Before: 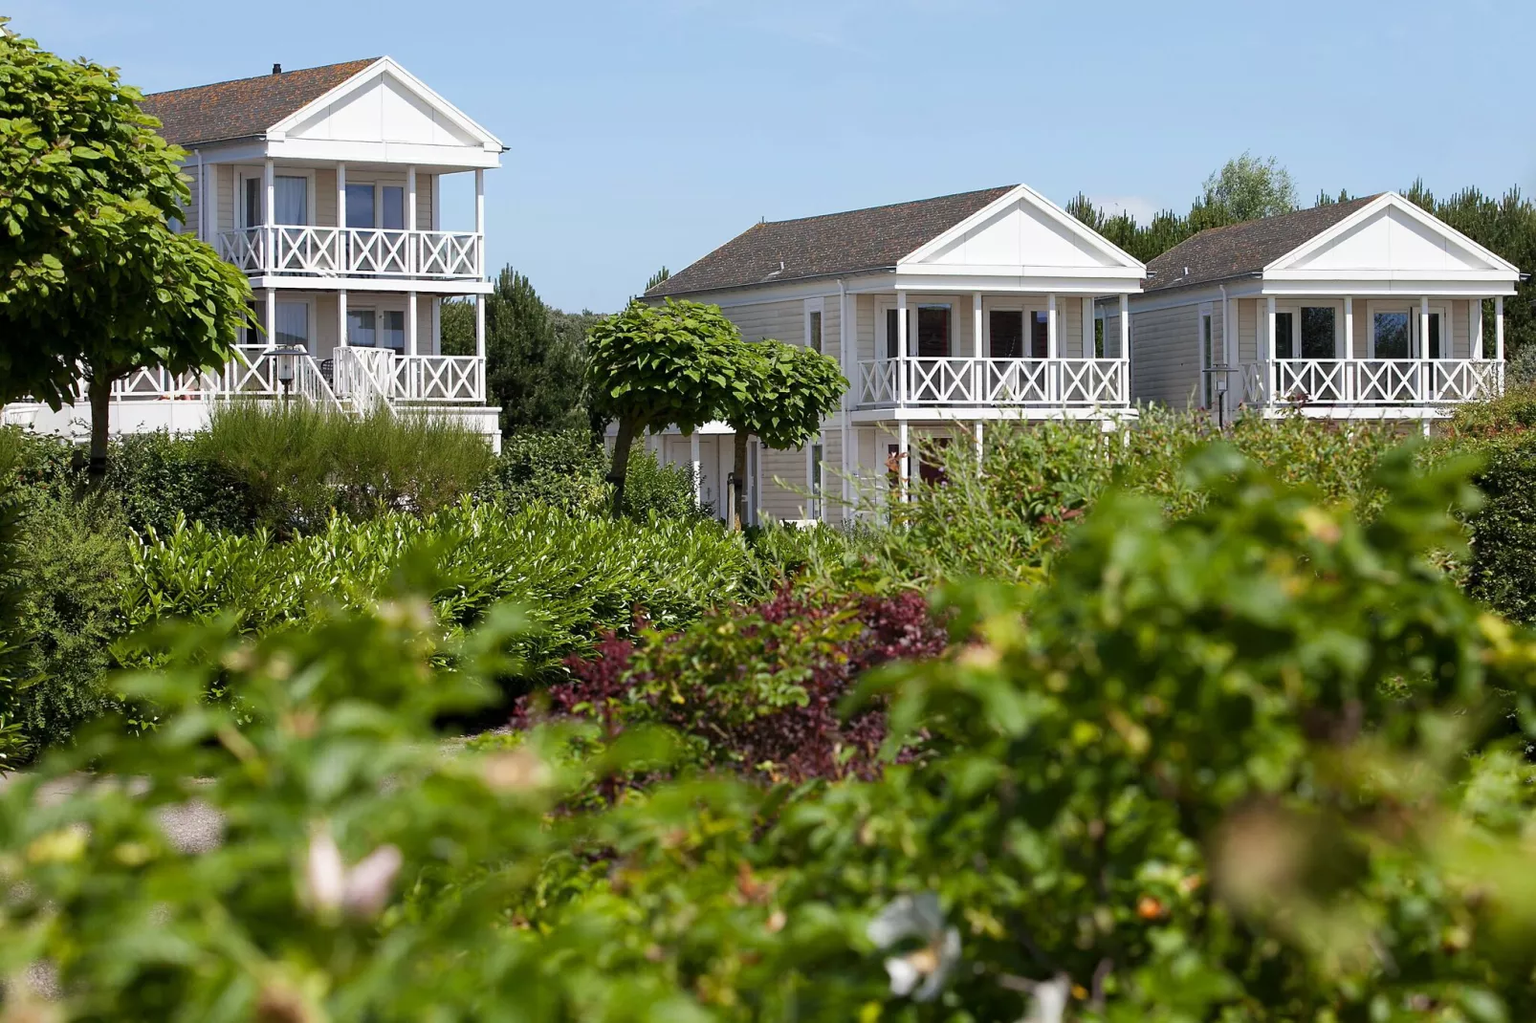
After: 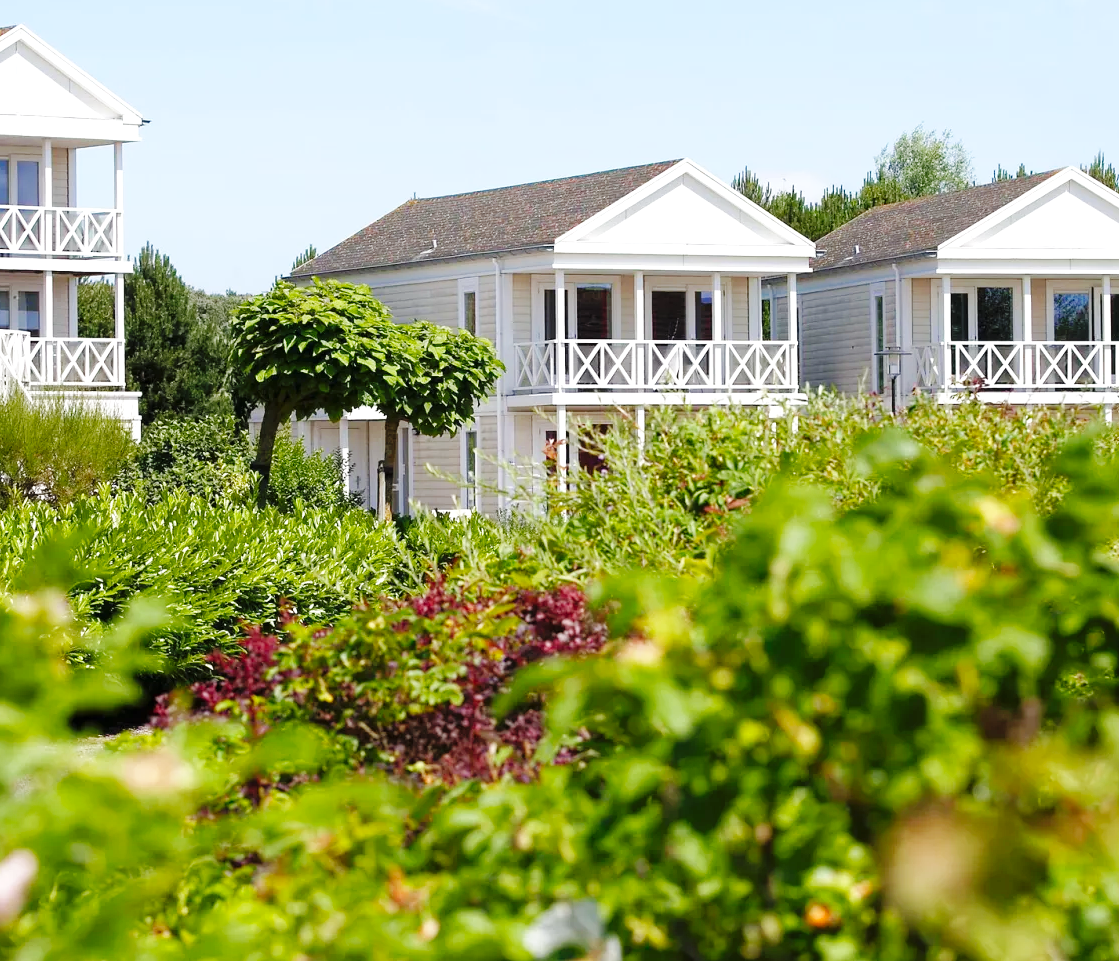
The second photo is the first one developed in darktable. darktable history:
tone equalizer: -8 EV 0.28 EV, -7 EV 0.397 EV, -6 EV 0.392 EV, -5 EV 0.24 EV, -3 EV -0.245 EV, -2 EV -0.391 EV, -1 EV -0.409 EV, +0 EV -0.276 EV, edges refinement/feathering 500, mask exposure compensation -1.57 EV, preserve details no
base curve: curves: ch0 [(0, 0) (0.036, 0.025) (0.121, 0.166) (0.206, 0.329) (0.605, 0.79) (1, 1)], preserve colors none
exposure: black level correction 0, exposure 0.698 EV, compensate highlight preservation false
crop and rotate: left 23.969%, top 3.191%, right 6.309%, bottom 6.926%
